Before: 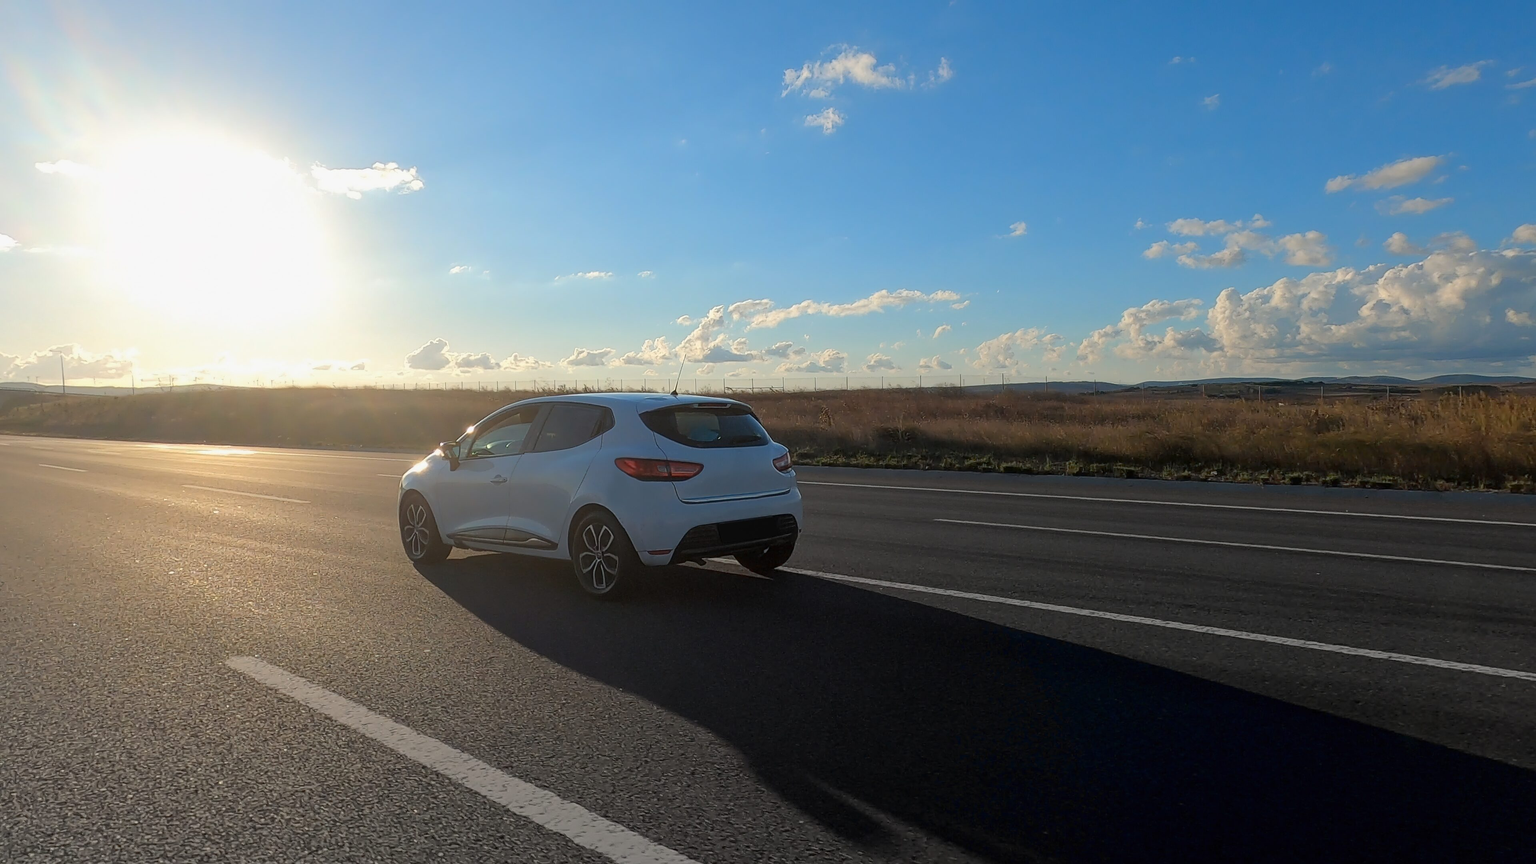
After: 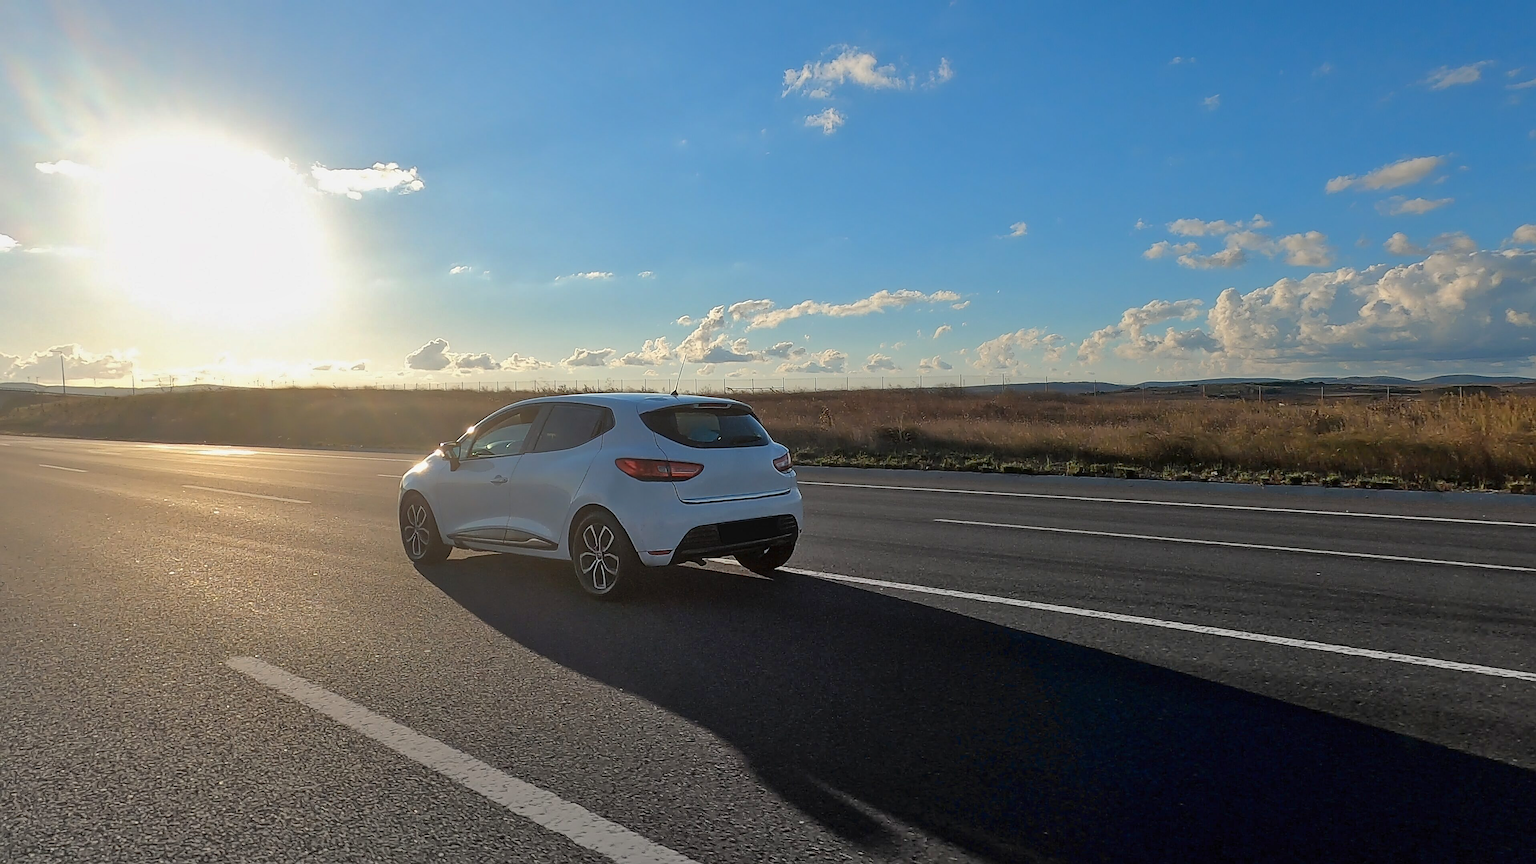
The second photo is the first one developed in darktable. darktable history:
sharpen: on, module defaults
shadows and highlights: low approximation 0.01, soften with gaussian
